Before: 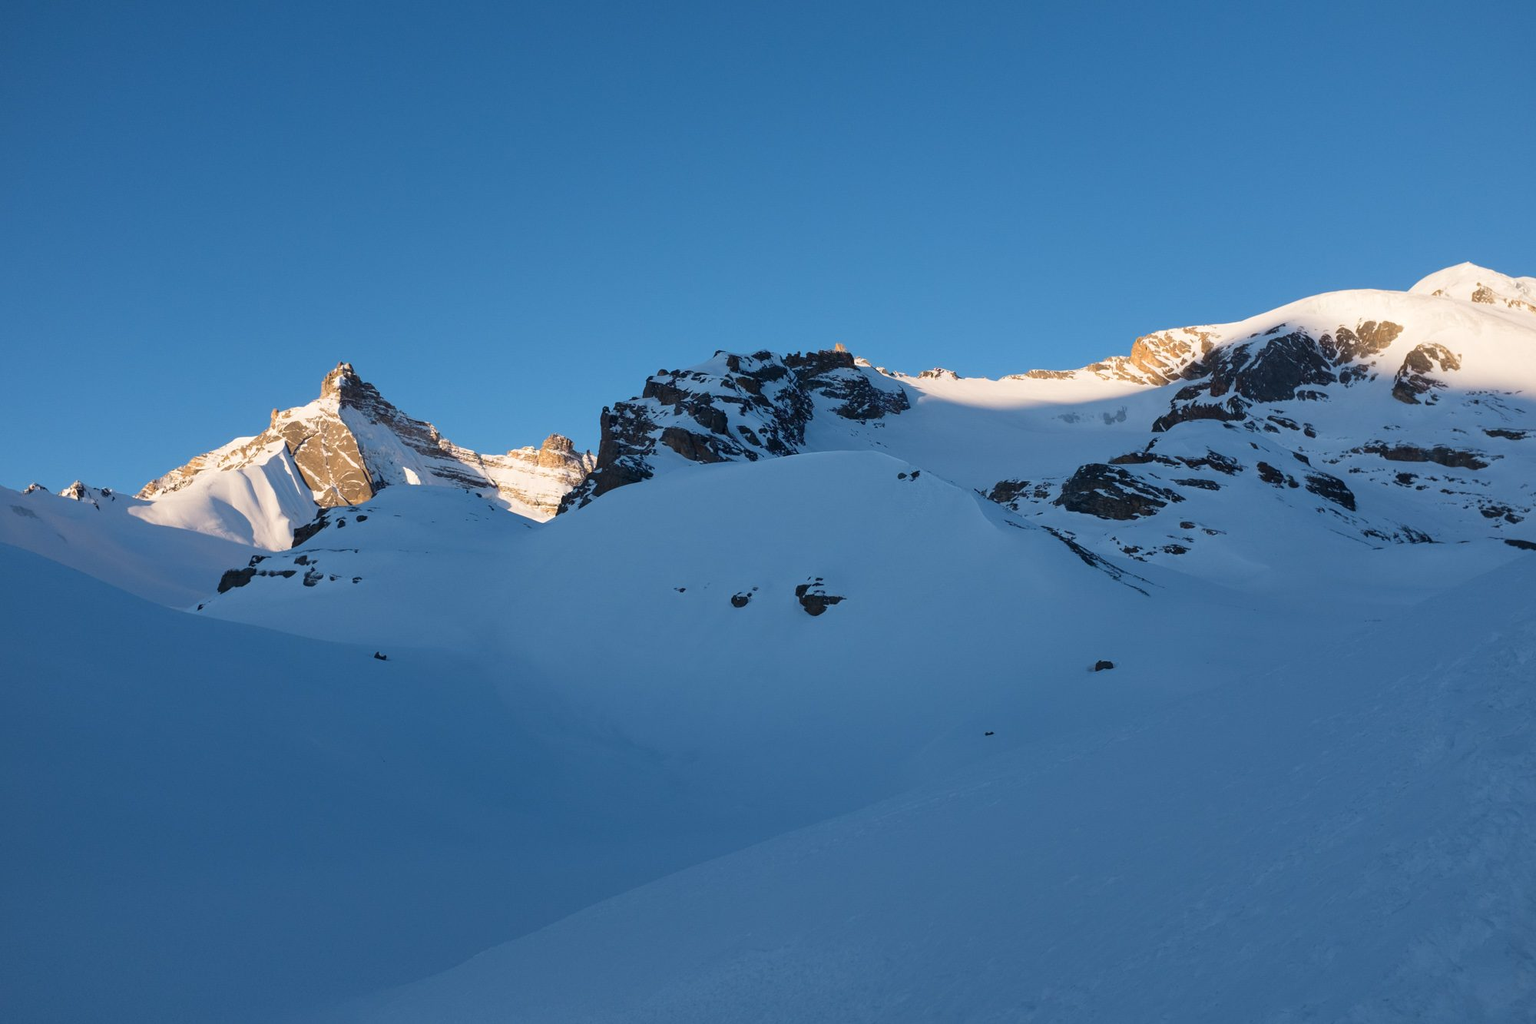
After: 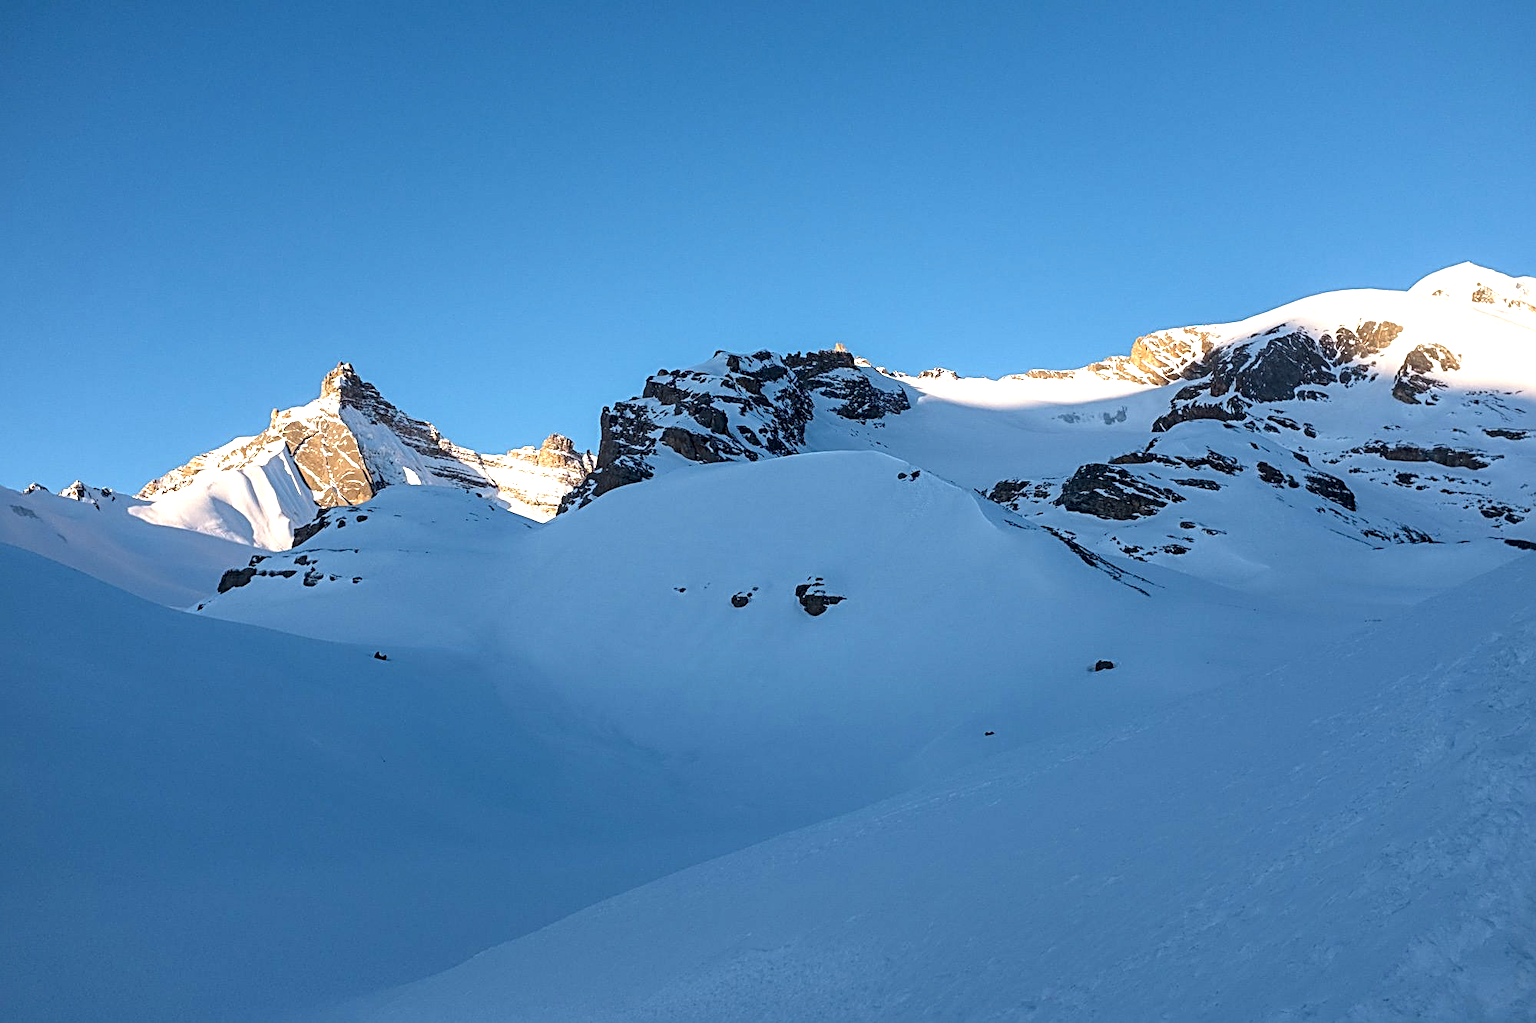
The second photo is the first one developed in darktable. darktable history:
exposure: black level correction 0.001, exposure 0.499 EV, compensate exposure bias true, compensate highlight preservation false
local contrast: highlights 61%, detail 143%, midtone range 0.423
sharpen: radius 3.011, amount 0.77
